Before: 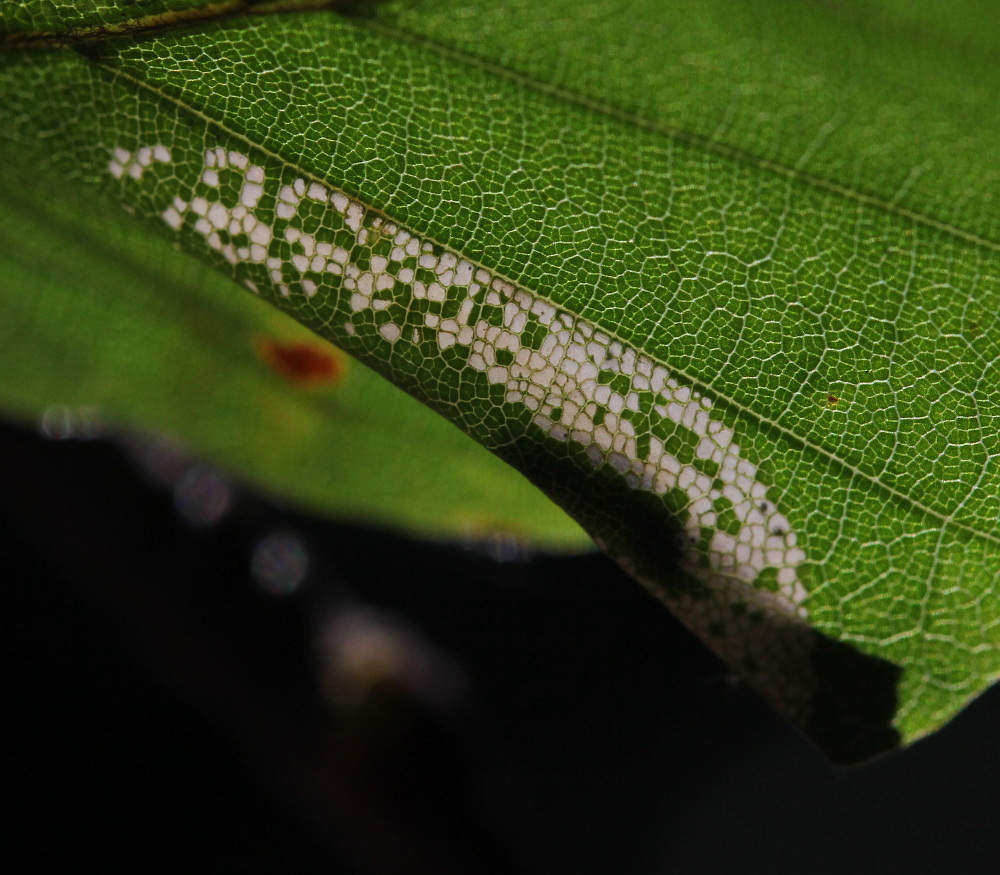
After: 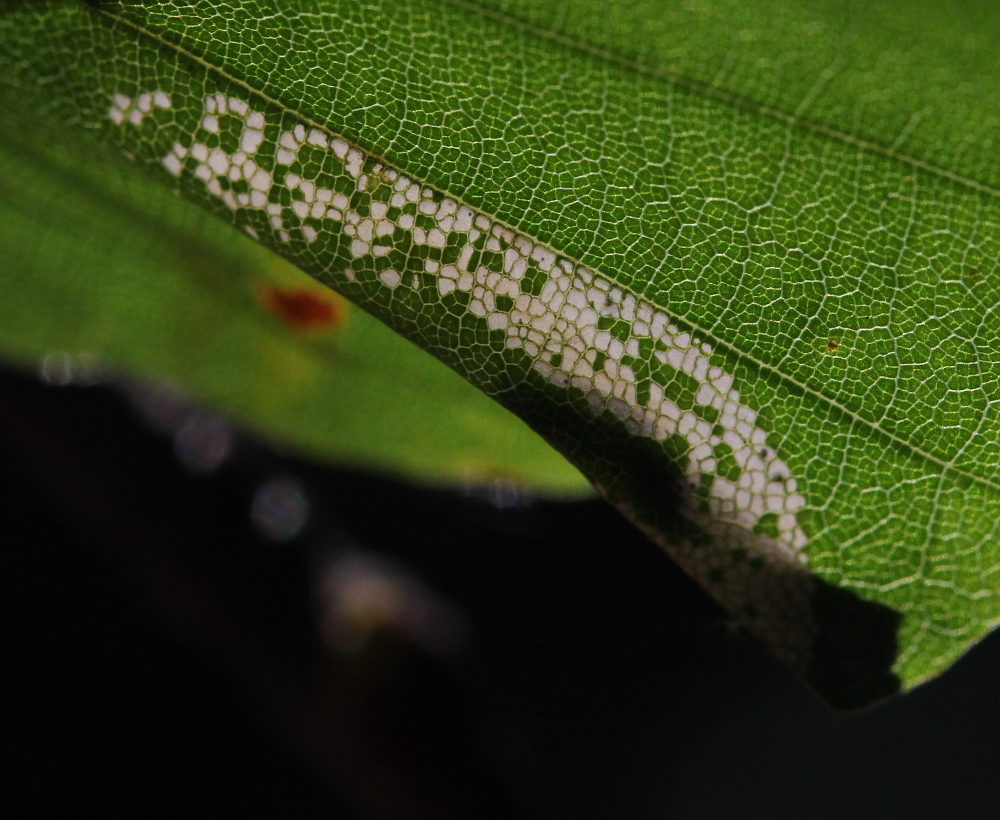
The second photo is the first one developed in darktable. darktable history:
crop and rotate: top 6.203%
